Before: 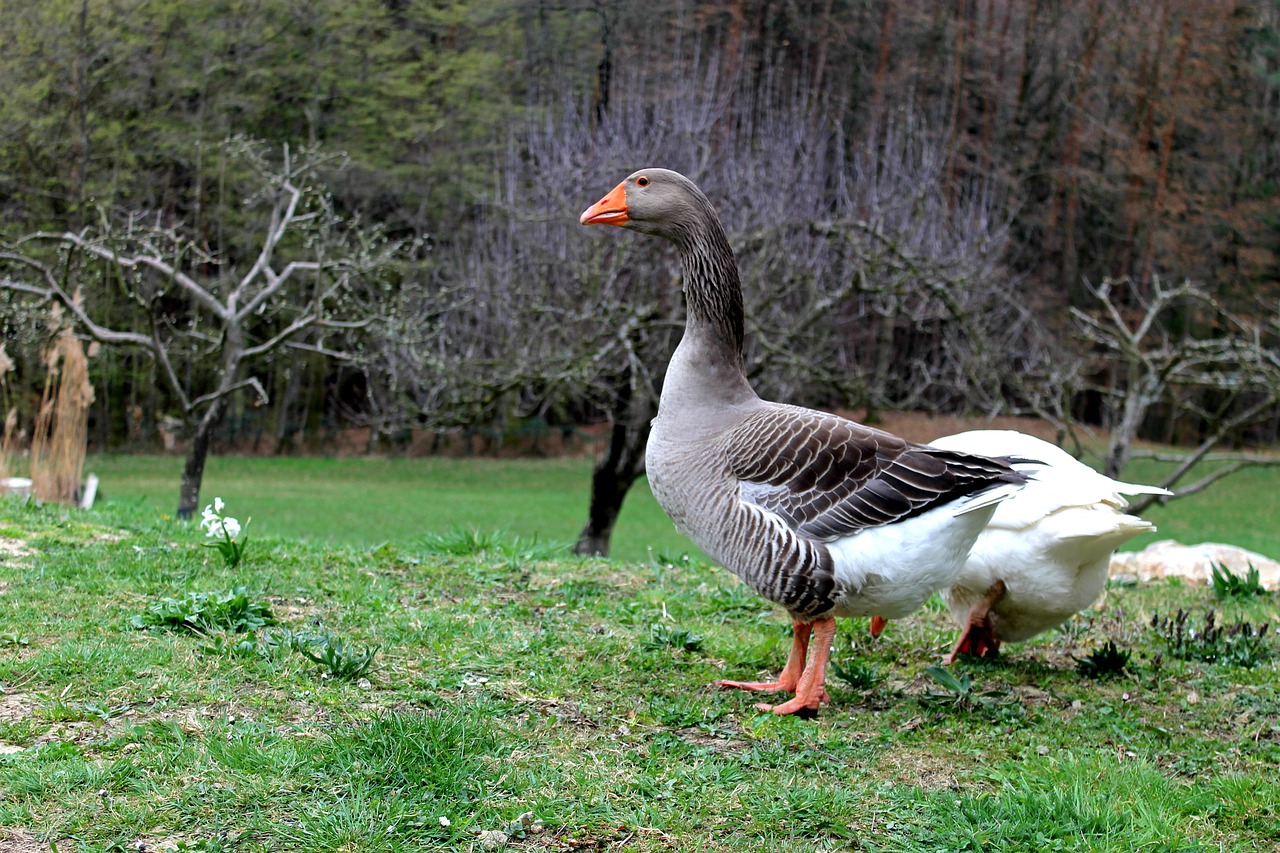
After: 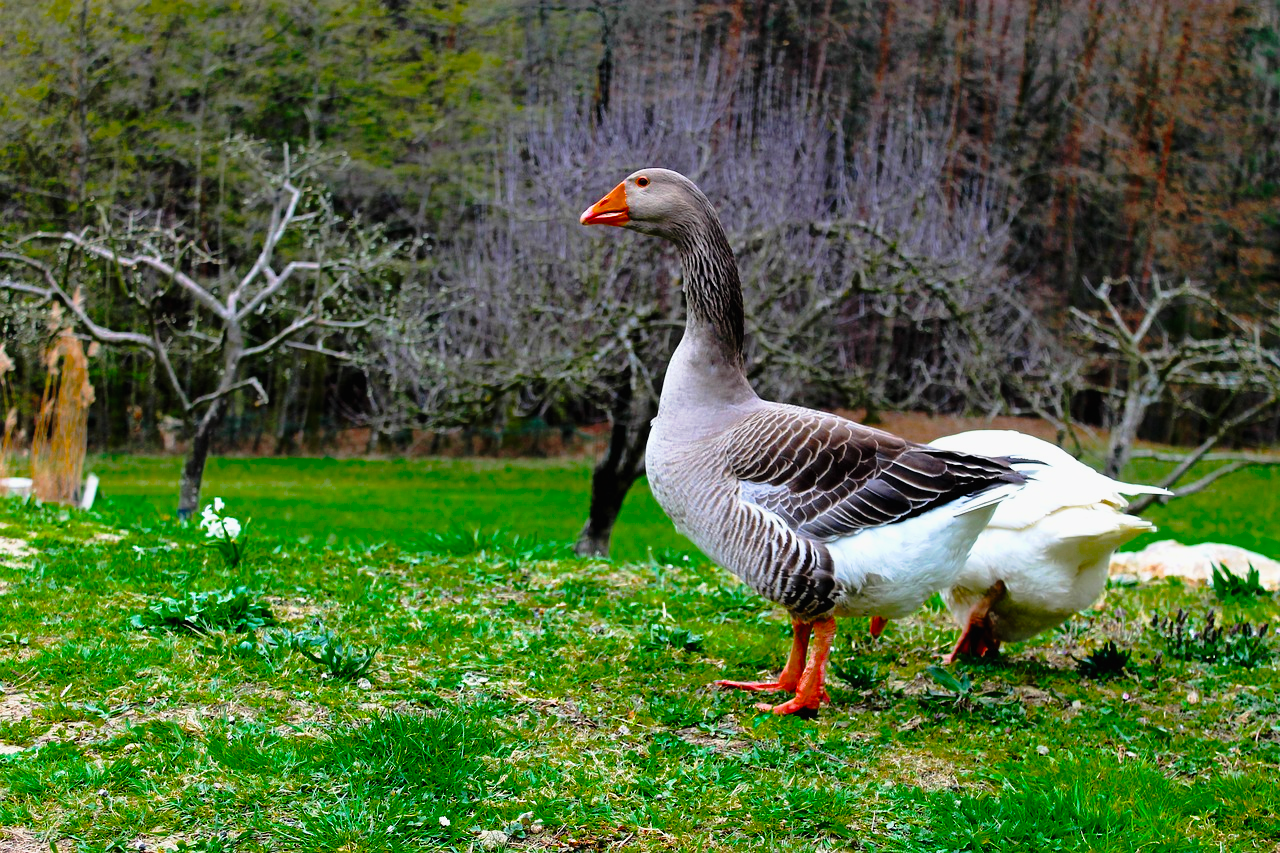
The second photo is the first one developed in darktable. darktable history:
color balance rgb: perceptual saturation grading › global saturation 61.068%, perceptual saturation grading › highlights 20.456%, perceptual saturation grading › shadows -49.483%, global vibrance -1.822%, saturation formula JzAzBz (2021)
tone curve: curves: ch0 [(0, 0.009) (0.105, 0.08) (0.195, 0.18) (0.283, 0.316) (0.384, 0.434) (0.485, 0.531) (0.638, 0.69) (0.81, 0.872) (1, 0.977)]; ch1 [(0, 0) (0.161, 0.092) (0.35, 0.33) (0.379, 0.401) (0.456, 0.469) (0.502, 0.5) (0.525, 0.514) (0.586, 0.617) (0.635, 0.655) (1, 1)]; ch2 [(0, 0) (0.371, 0.362) (0.437, 0.437) (0.48, 0.49) (0.53, 0.515) (0.56, 0.571) (0.622, 0.606) (1, 1)], preserve colors none
